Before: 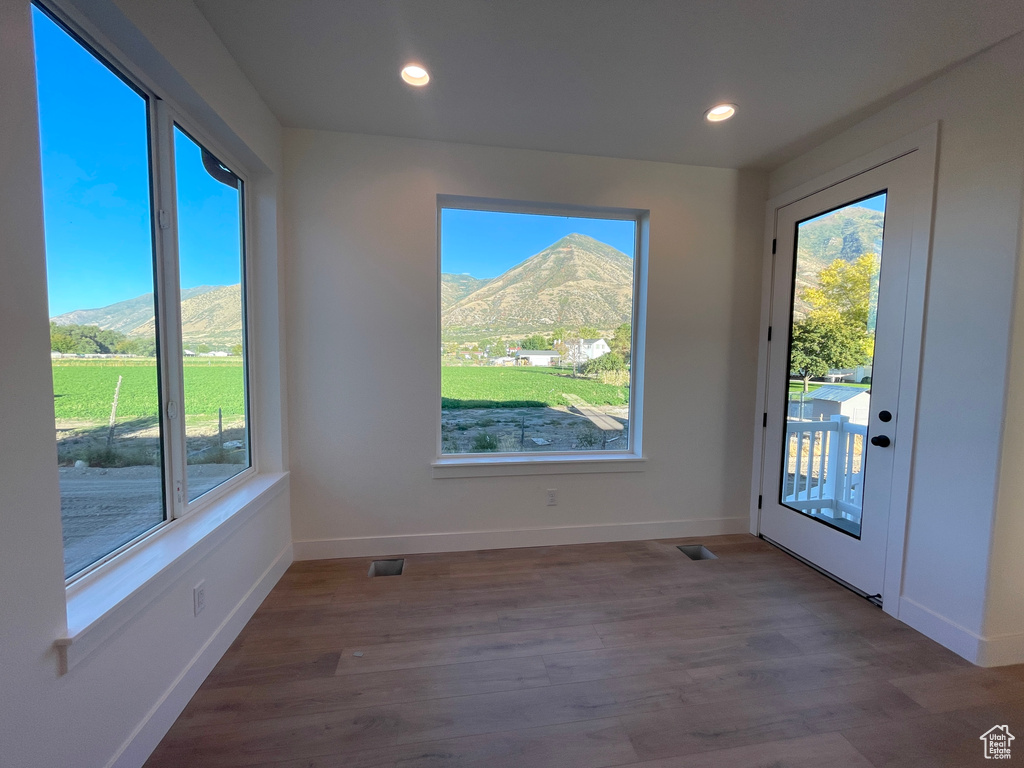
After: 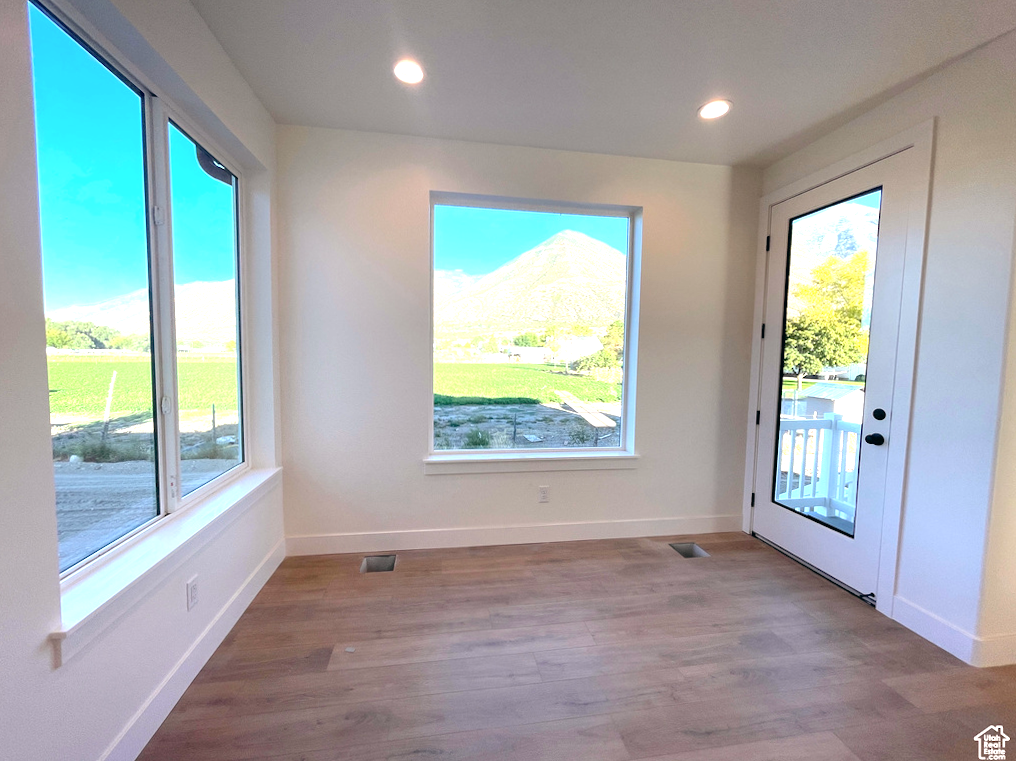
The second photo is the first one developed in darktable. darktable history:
rotate and perspective: rotation 0.192°, lens shift (horizontal) -0.015, crop left 0.005, crop right 0.996, crop top 0.006, crop bottom 0.99
color balance: lift [1, 0.998, 1.001, 1.002], gamma [1, 1.02, 1, 0.98], gain [1, 1.02, 1.003, 0.98]
exposure: black level correction 0, exposure 1.198 EV, compensate exposure bias true, compensate highlight preservation false
